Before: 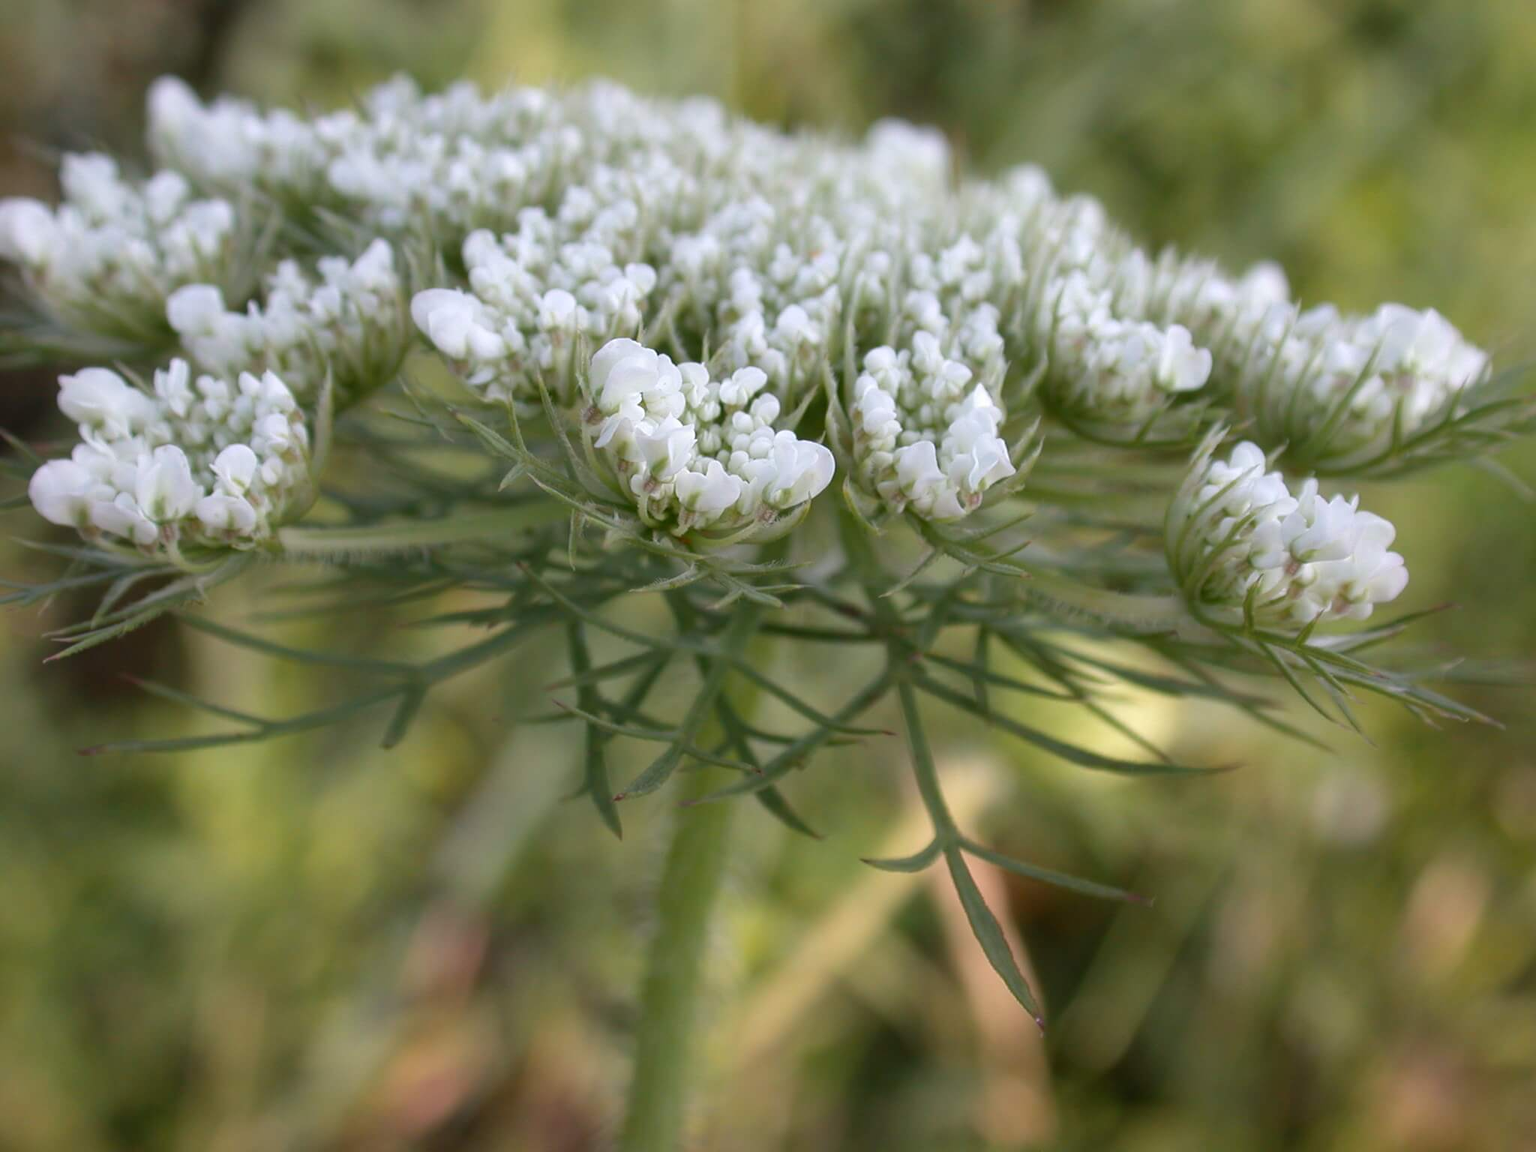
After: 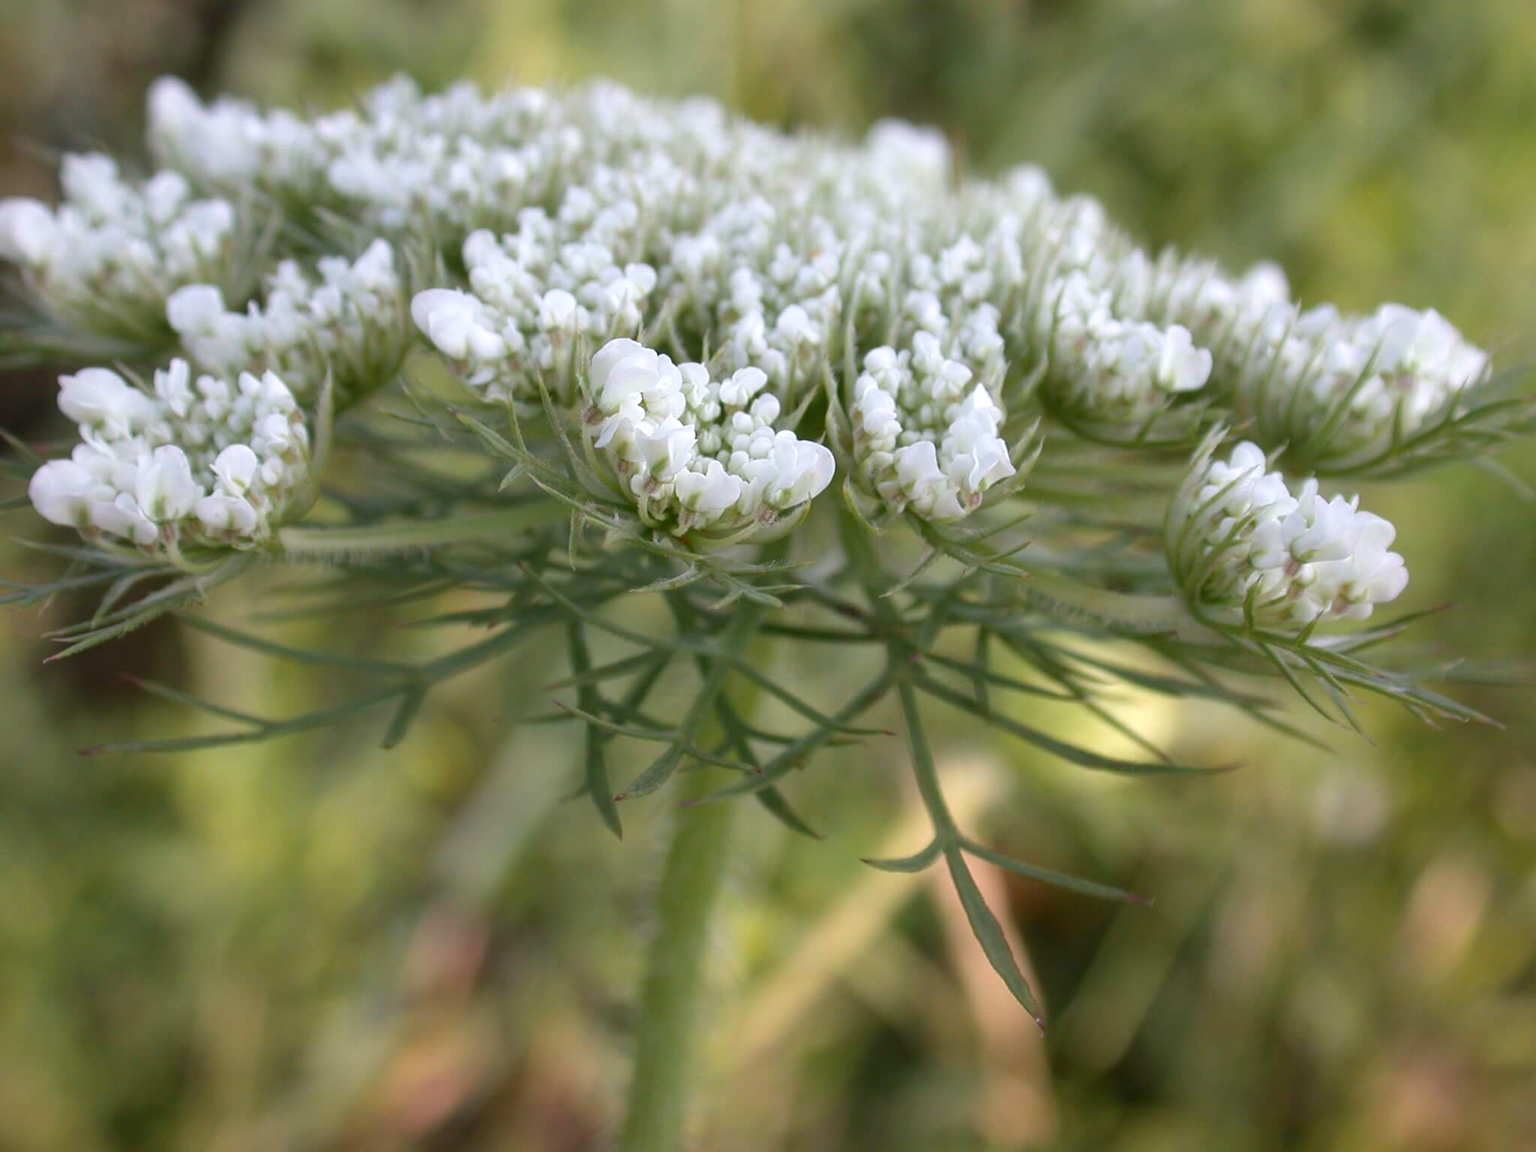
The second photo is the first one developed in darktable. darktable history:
exposure: exposure 0.154 EV, compensate exposure bias true, compensate highlight preservation false
